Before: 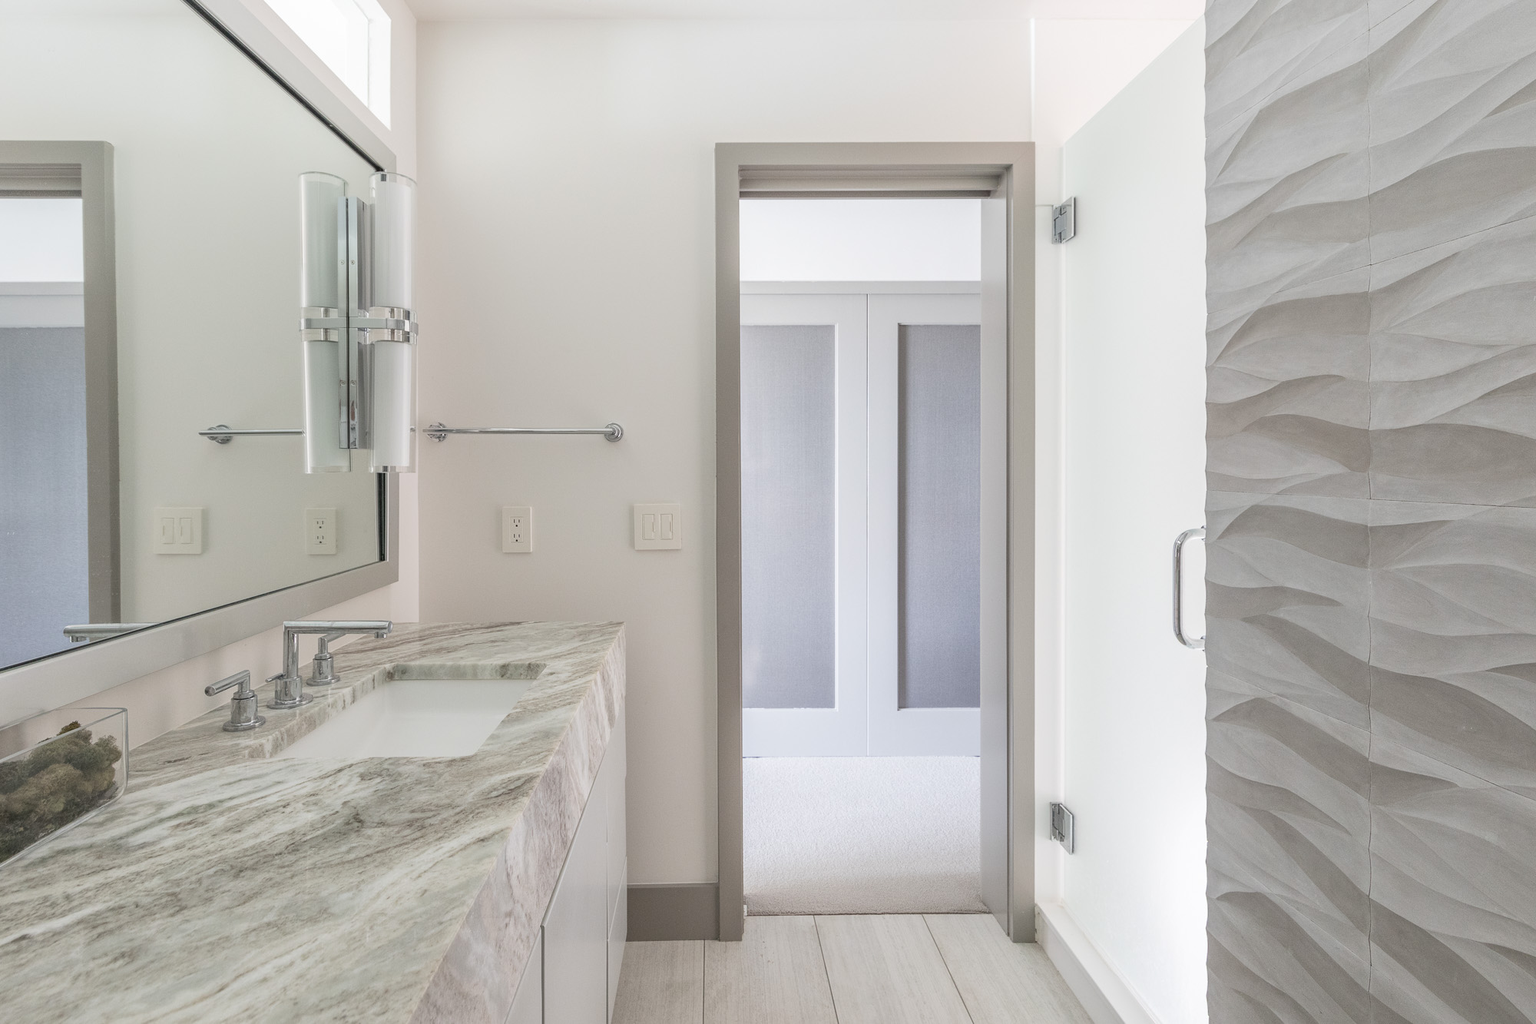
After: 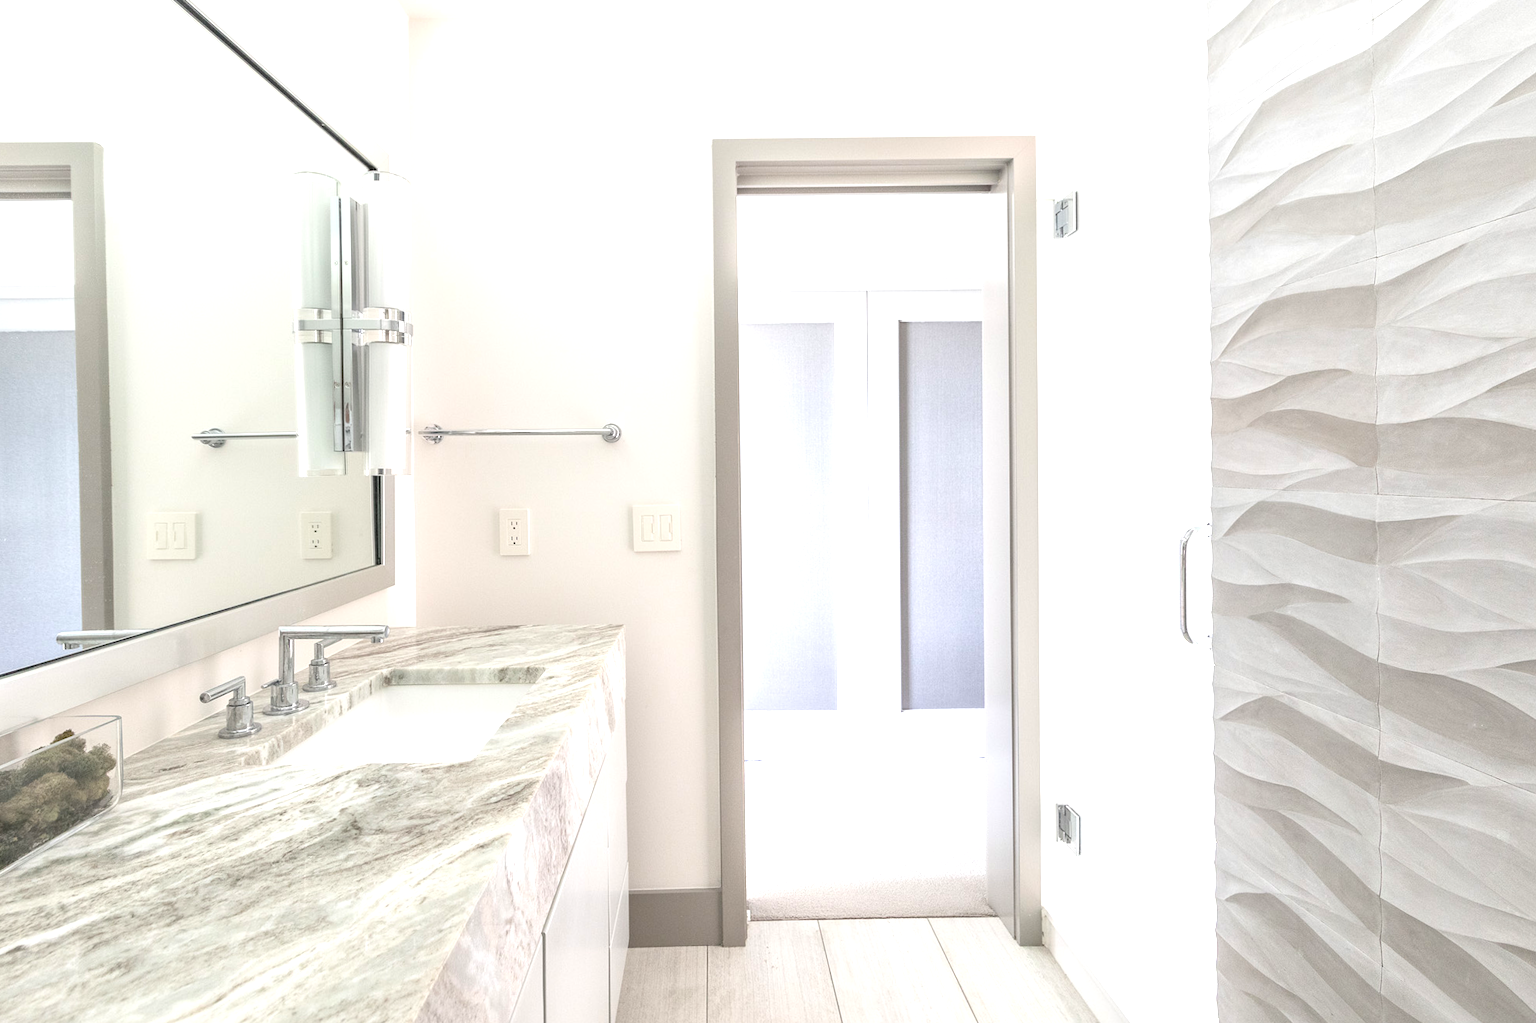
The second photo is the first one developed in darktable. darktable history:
exposure: black level correction 0, exposure 1 EV, compensate exposure bias true, compensate highlight preservation false
rotate and perspective: rotation -0.45°, automatic cropping original format, crop left 0.008, crop right 0.992, crop top 0.012, crop bottom 0.988
